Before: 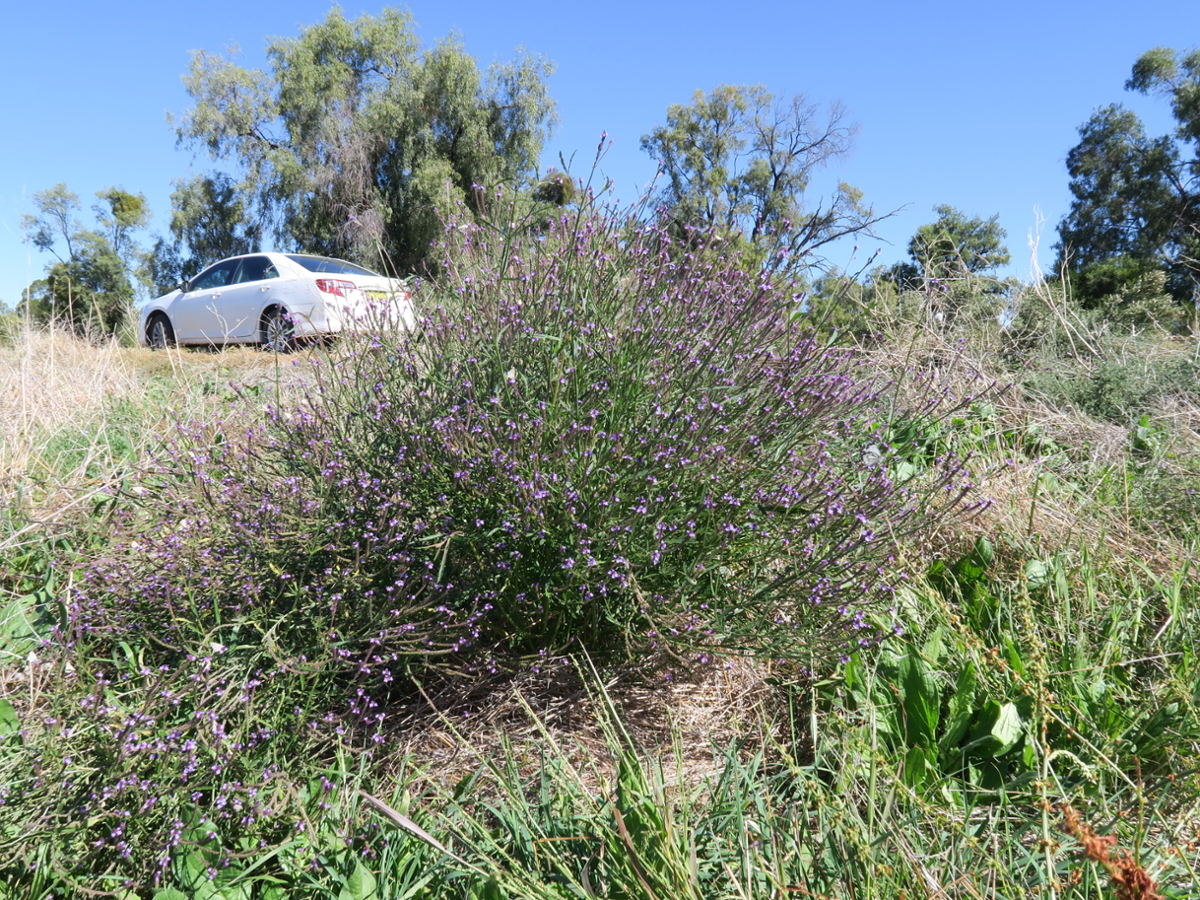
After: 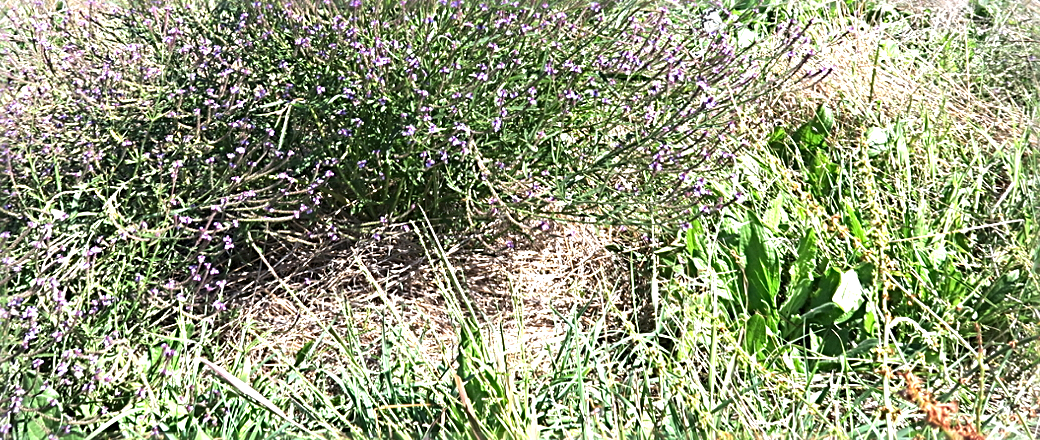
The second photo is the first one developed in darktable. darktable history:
exposure: black level correction 0, exposure 1.2 EV, compensate highlight preservation false
sharpen: radius 3.025, amount 0.757
vignetting: fall-off radius 60.92%
crop and rotate: left 13.306%, top 48.129%, bottom 2.928%
